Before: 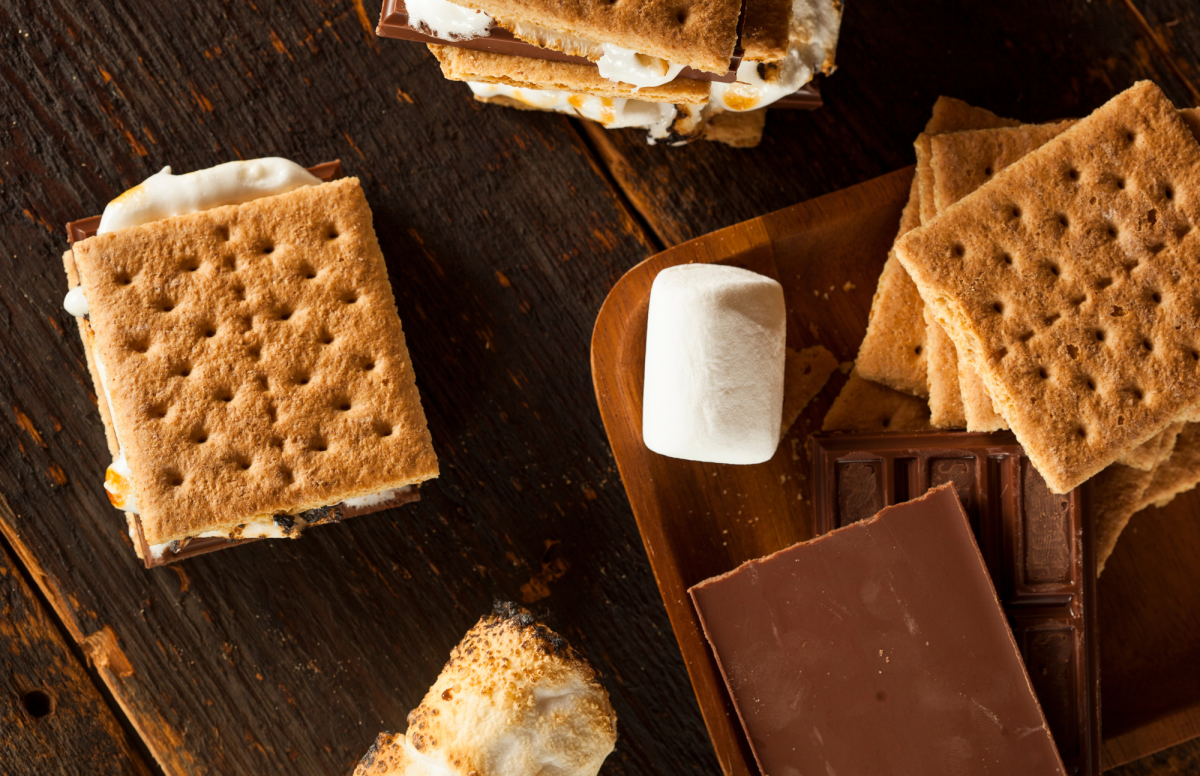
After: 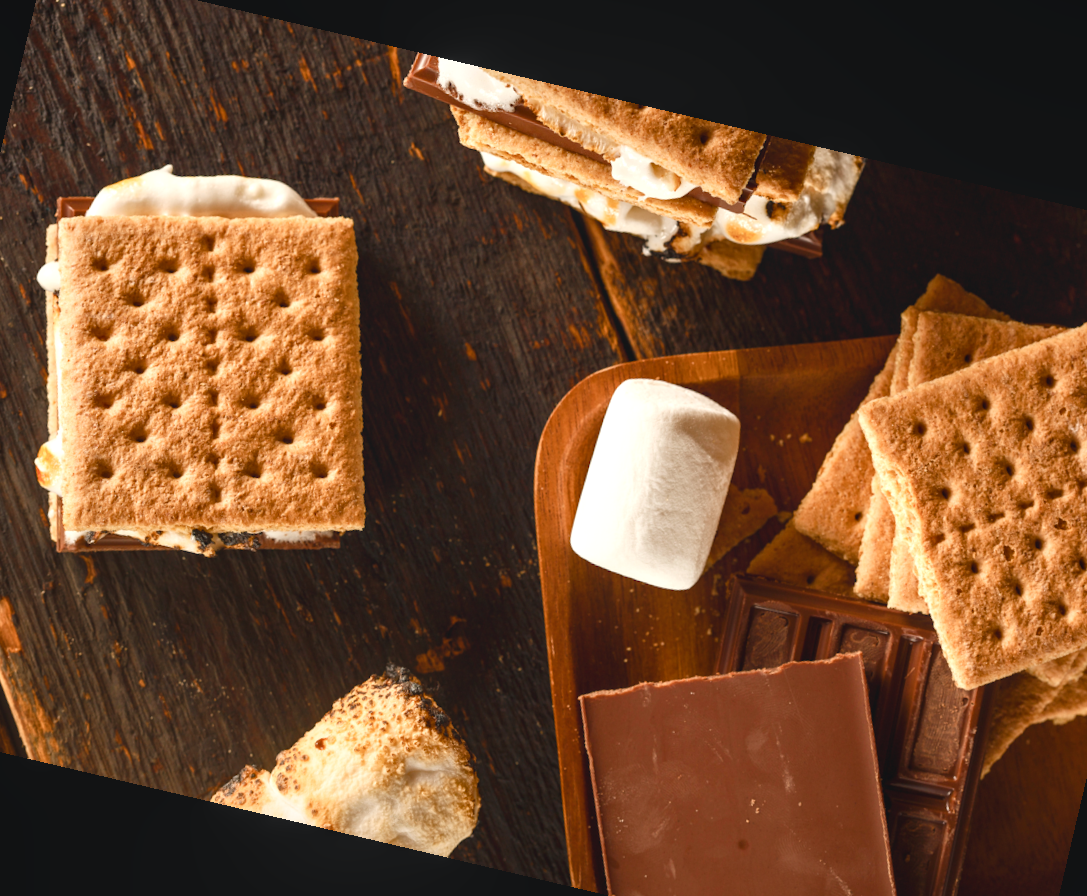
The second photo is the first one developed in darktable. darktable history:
crop: left 9.929%, top 3.475%, right 9.188%, bottom 9.529%
rotate and perspective: rotation 13.27°, automatic cropping off
color balance rgb: shadows lift › chroma 2%, shadows lift › hue 250°, power › hue 326.4°, highlights gain › chroma 2%, highlights gain › hue 64.8°, global offset › luminance 0.5%, global offset › hue 58.8°, perceptual saturation grading › highlights -25%, perceptual saturation grading › shadows 30%, global vibrance 15%
local contrast: detail 110%
exposure: black level correction 0, exposure 0.5 EV, compensate exposure bias true, compensate highlight preservation false
